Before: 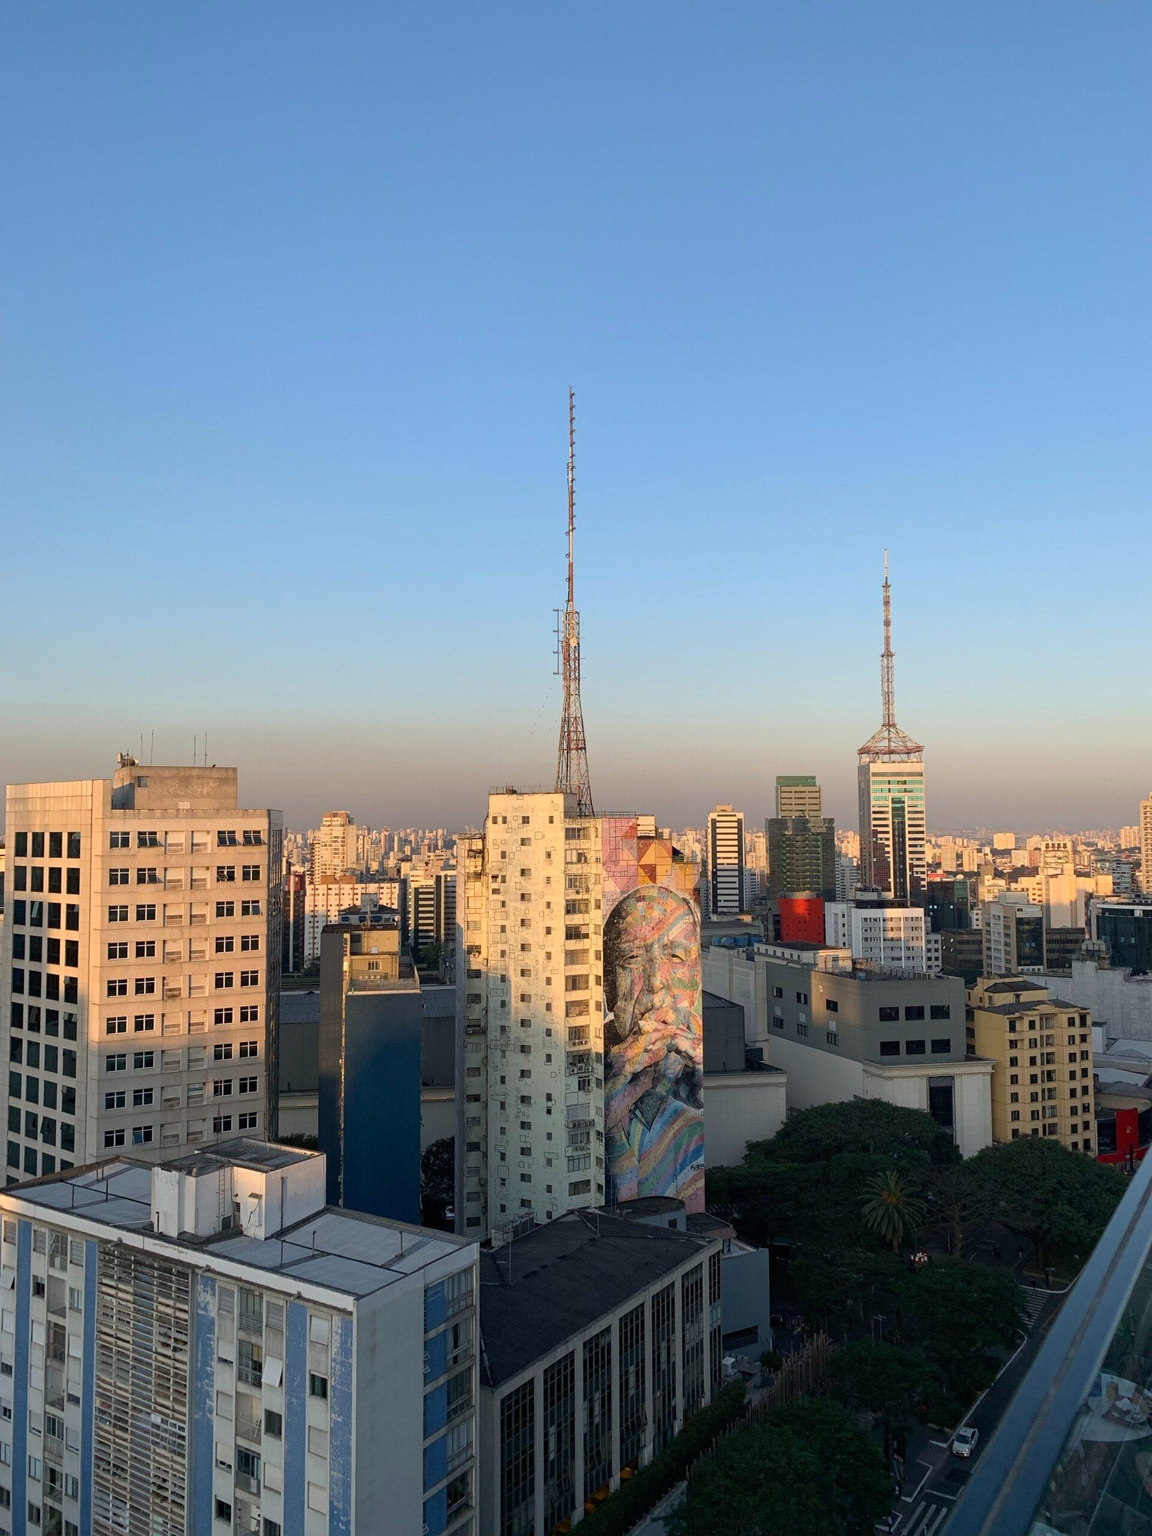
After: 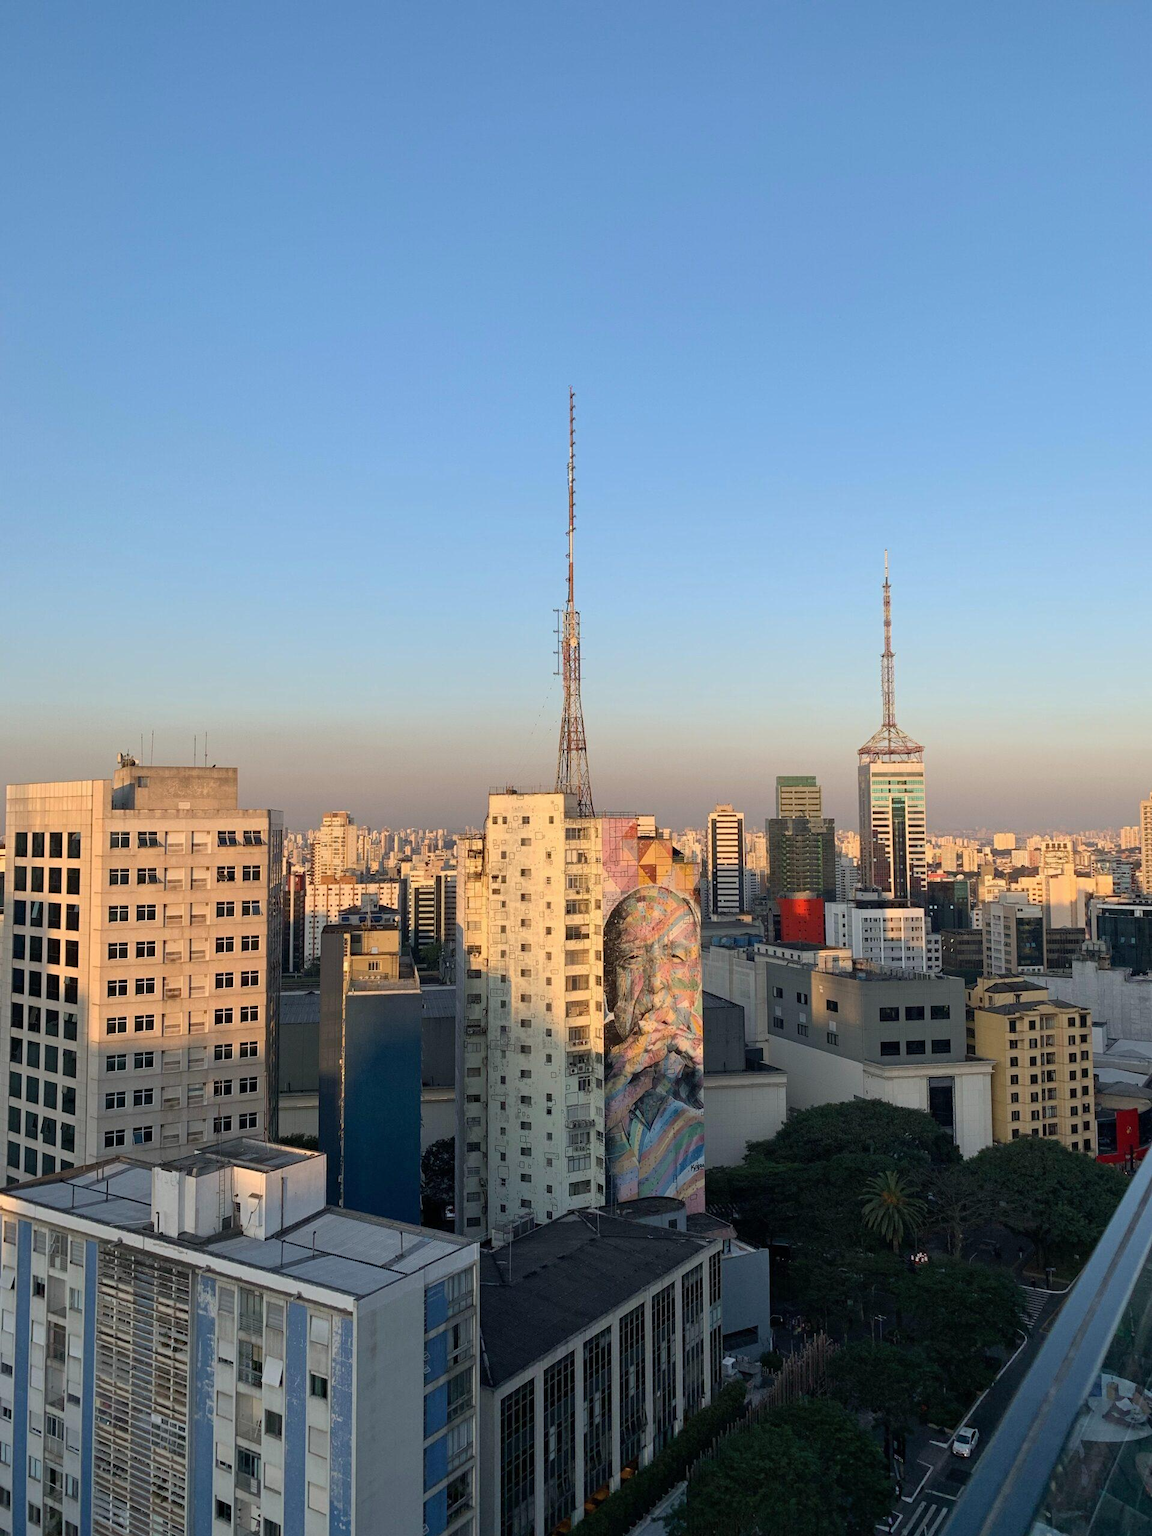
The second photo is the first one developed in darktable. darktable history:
tone equalizer: edges refinement/feathering 500, mask exposure compensation -1.57 EV, preserve details no
shadows and highlights: shadows 30.78, highlights 0.107, soften with gaussian
